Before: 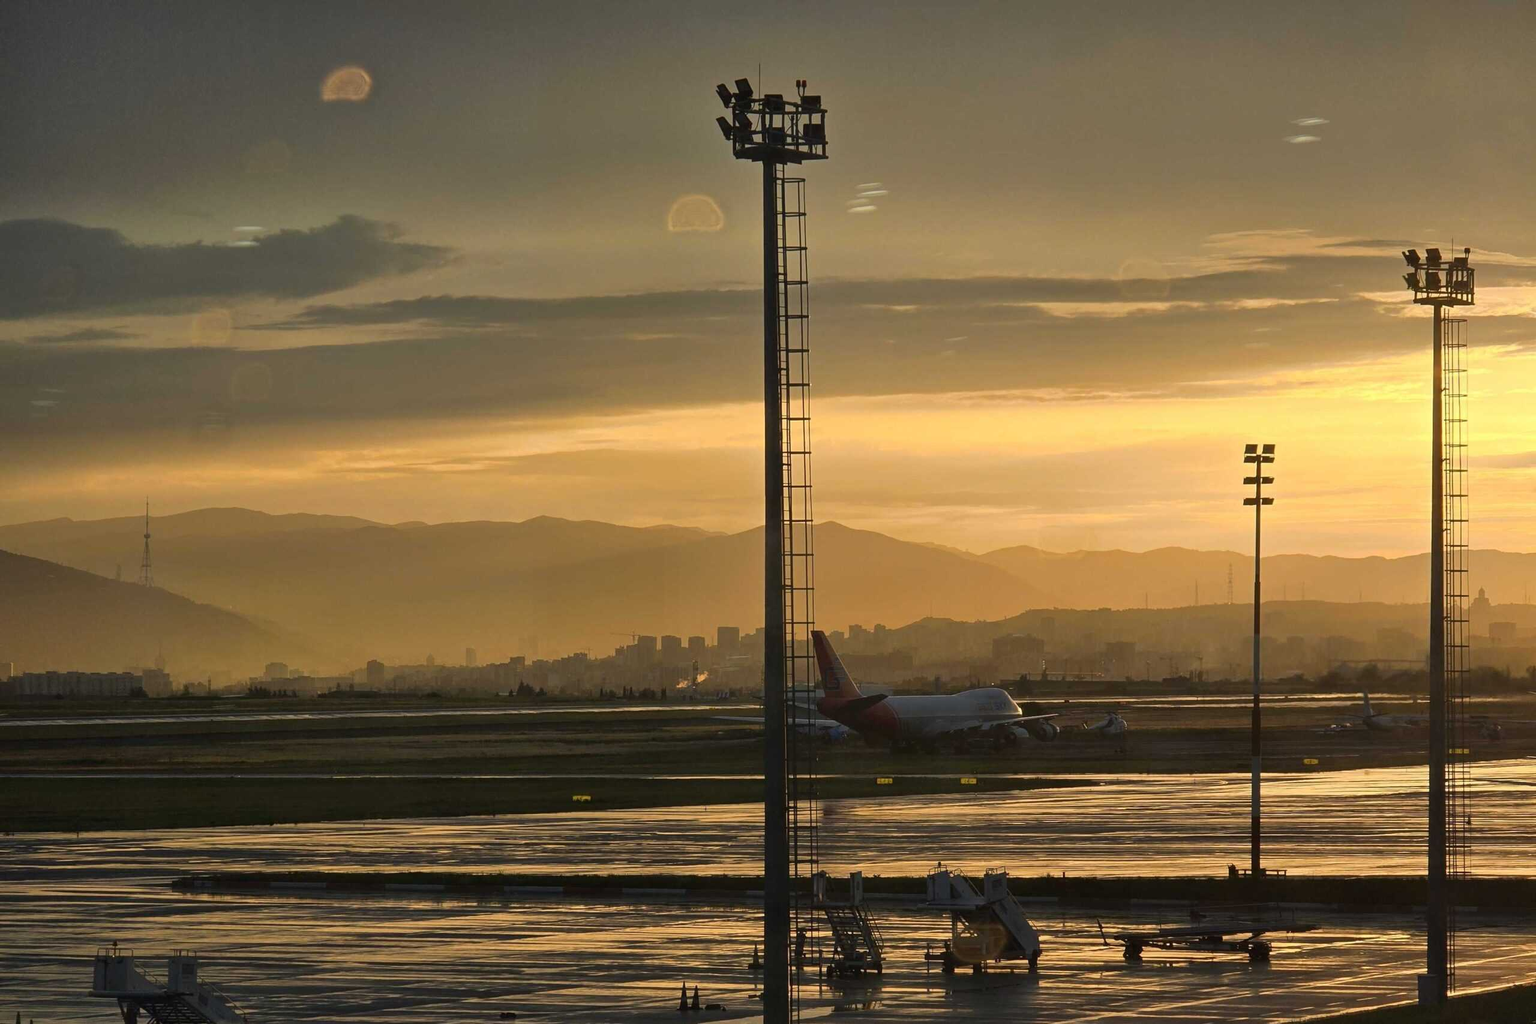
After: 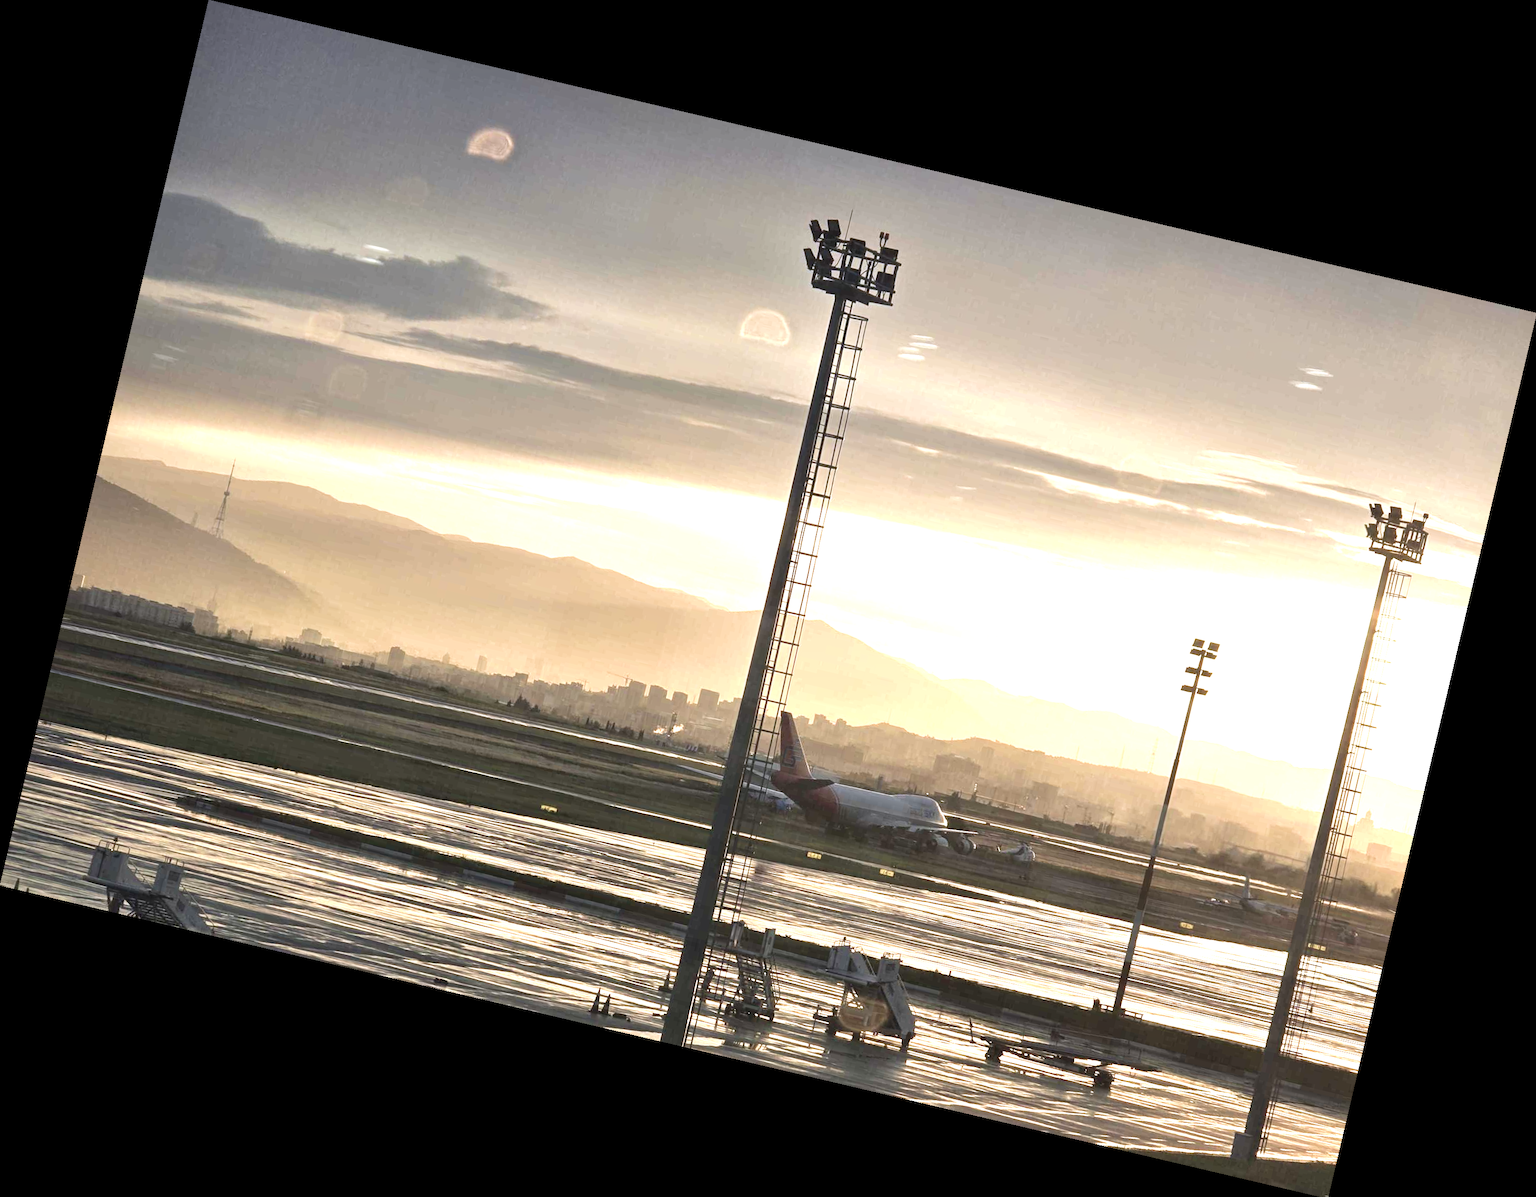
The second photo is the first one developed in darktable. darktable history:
color correction: saturation 0.5
velvia: on, module defaults
rotate and perspective: rotation 13.27°, automatic cropping off
exposure: exposure 2.207 EV, compensate highlight preservation false
local contrast: highlights 100%, shadows 100%, detail 120%, midtone range 0.2
graduated density: hue 238.83°, saturation 50%
